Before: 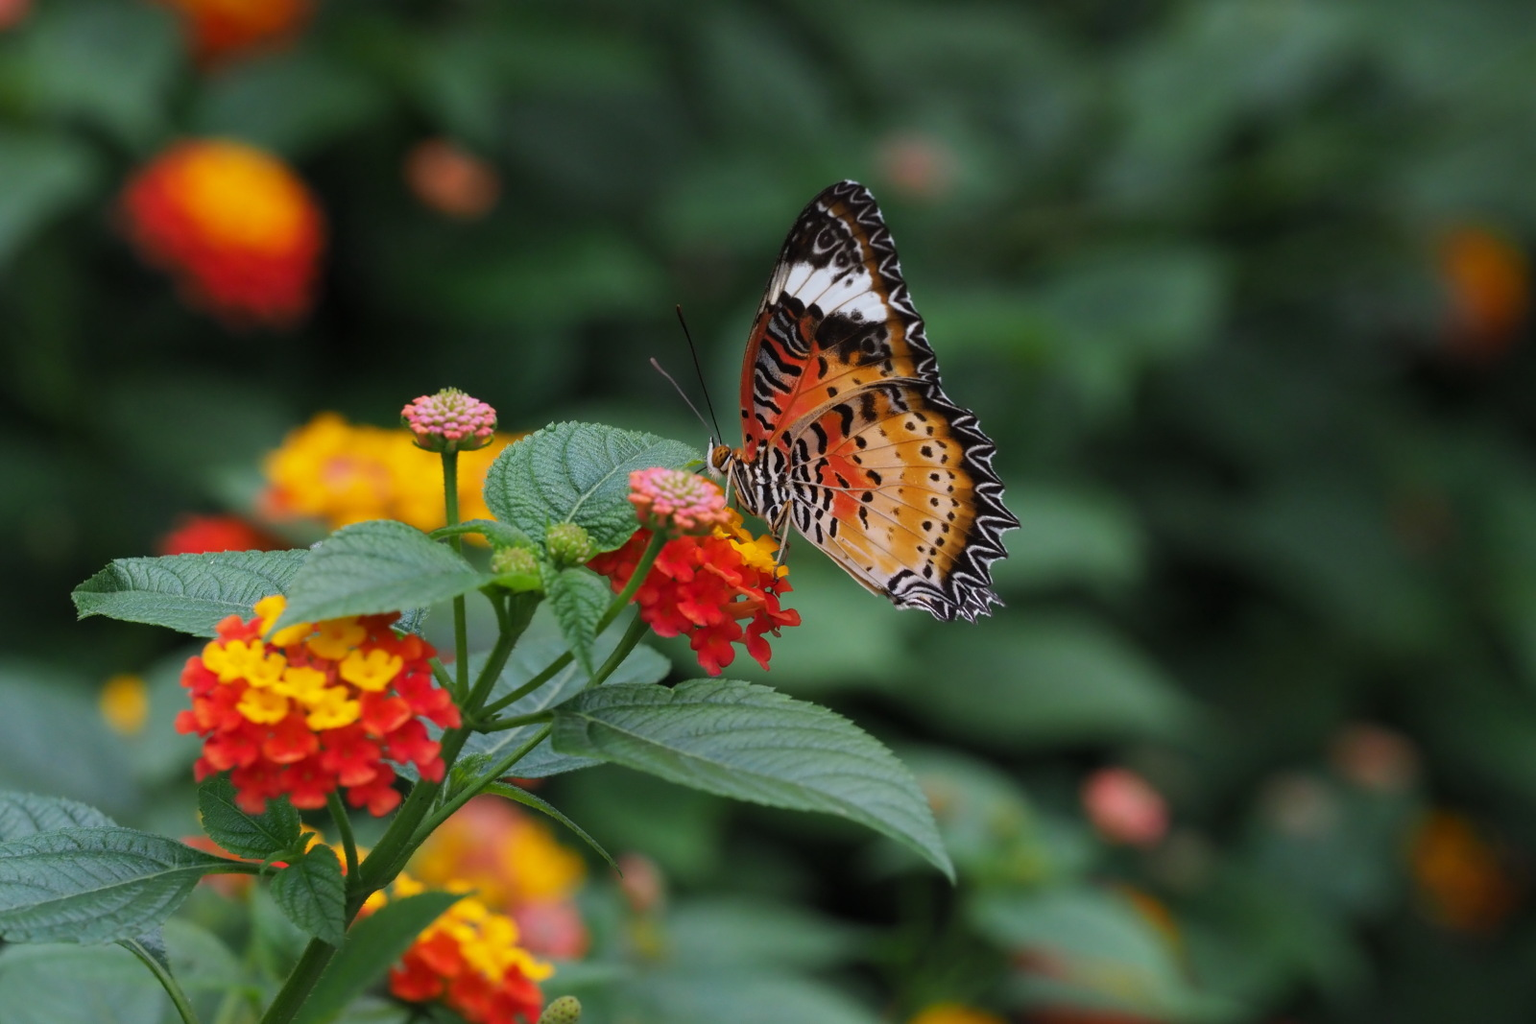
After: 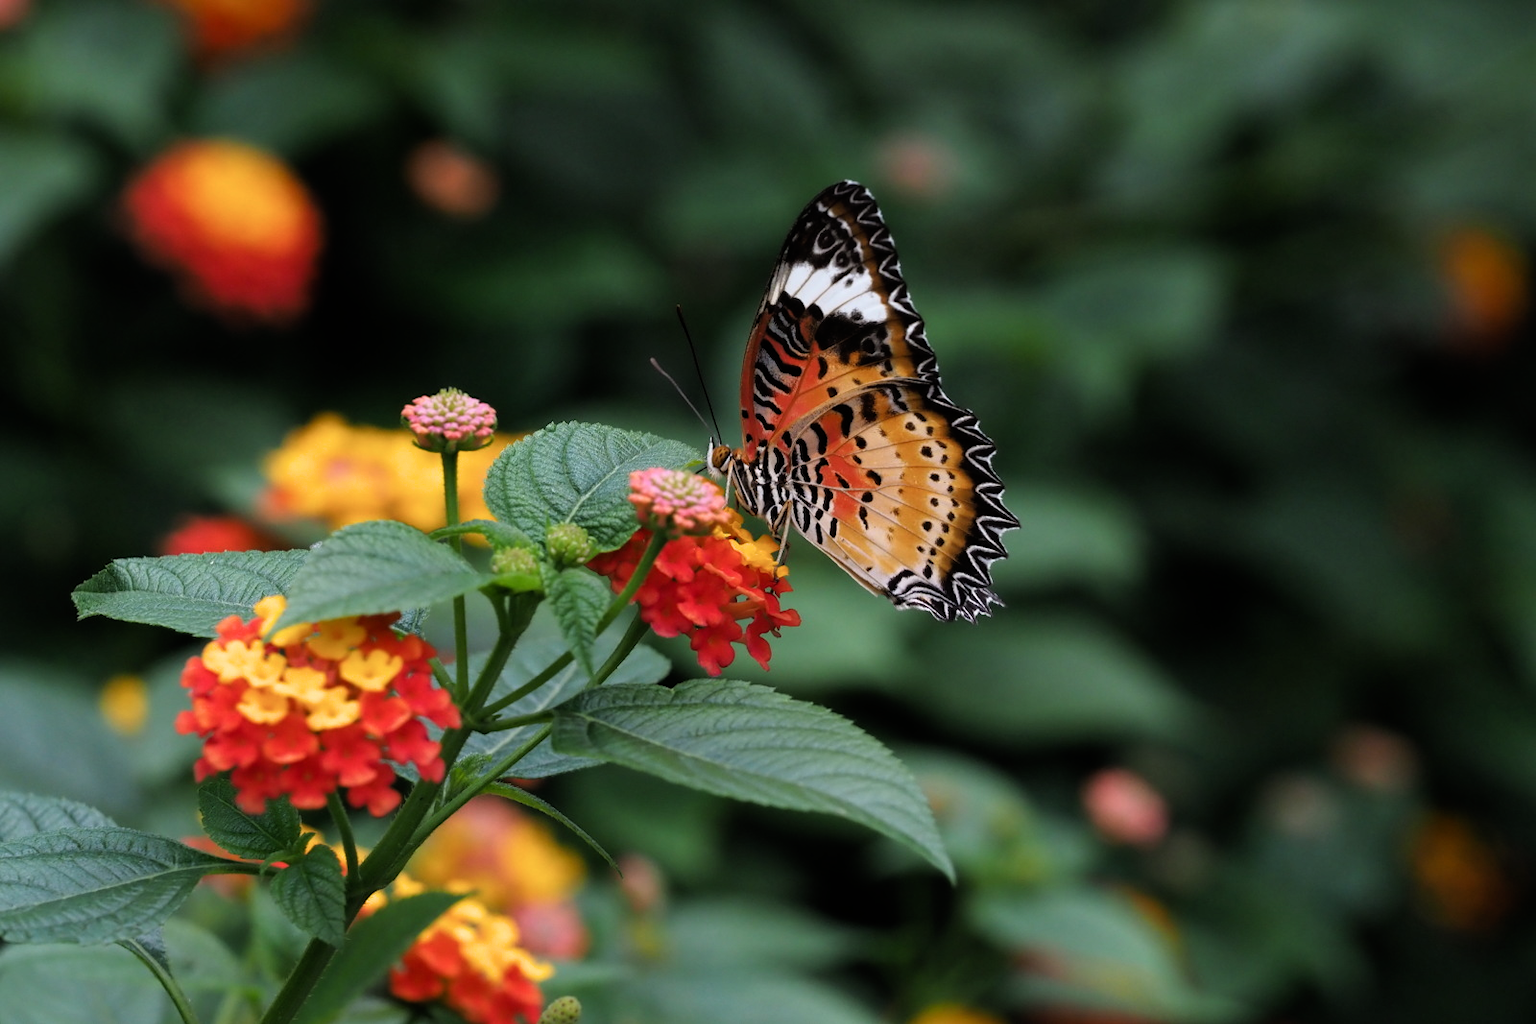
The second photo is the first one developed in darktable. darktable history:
filmic rgb: black relative exposure -7.99 EV, white relative exposure 2.46 EV, hardness 6.34, color science v6 (2022)
